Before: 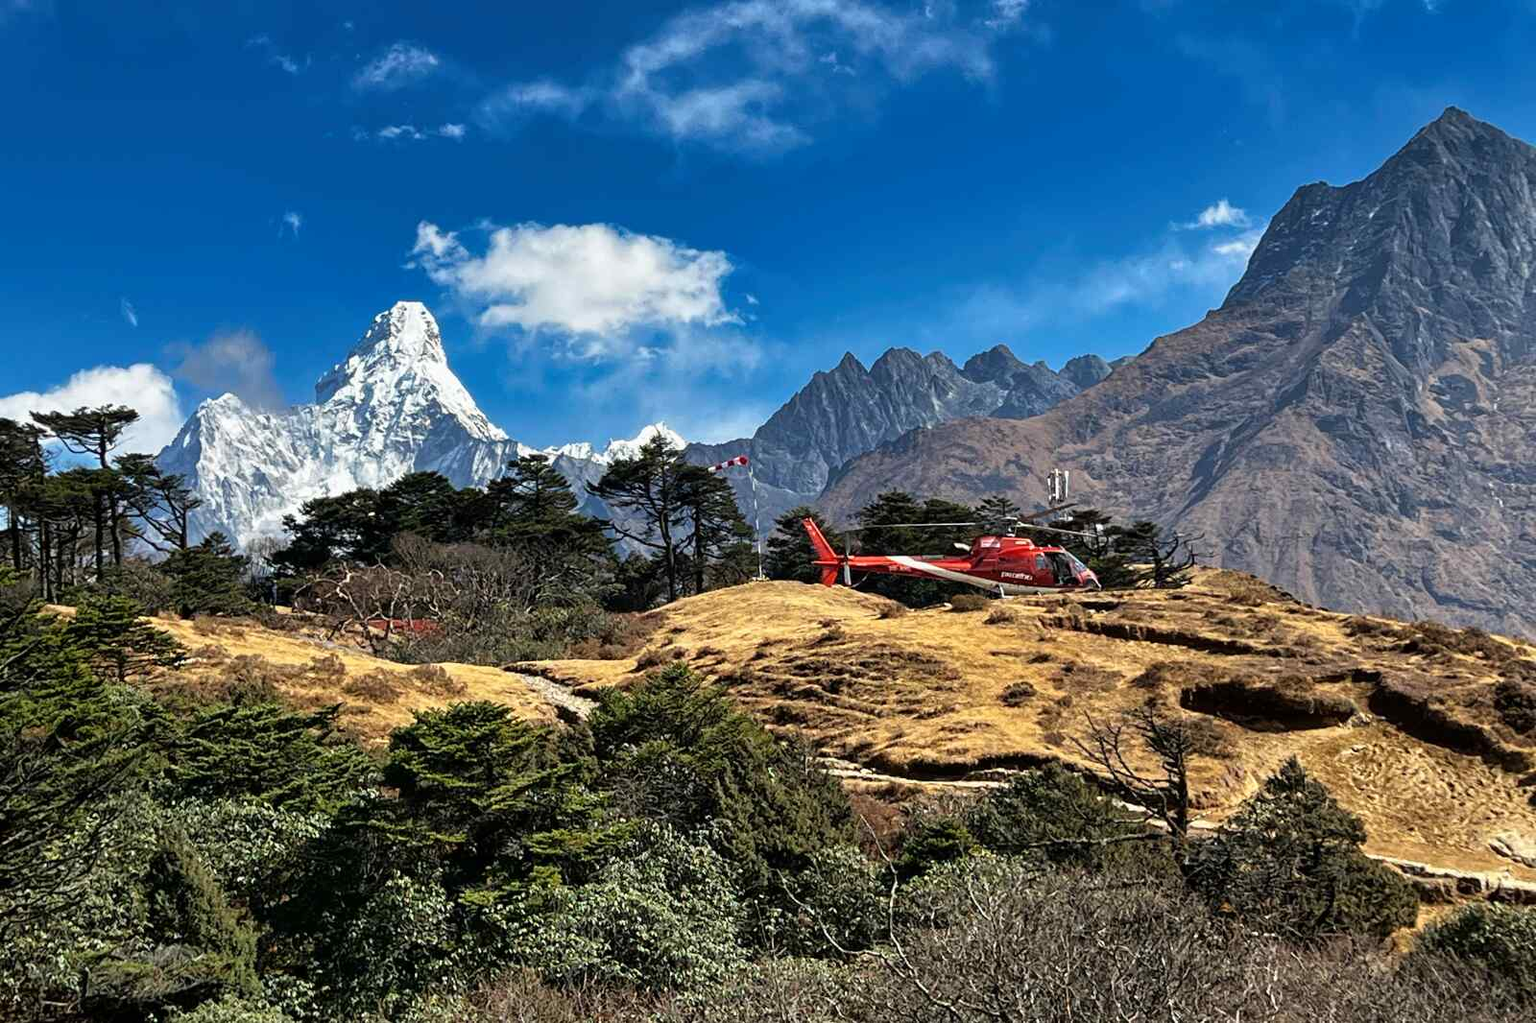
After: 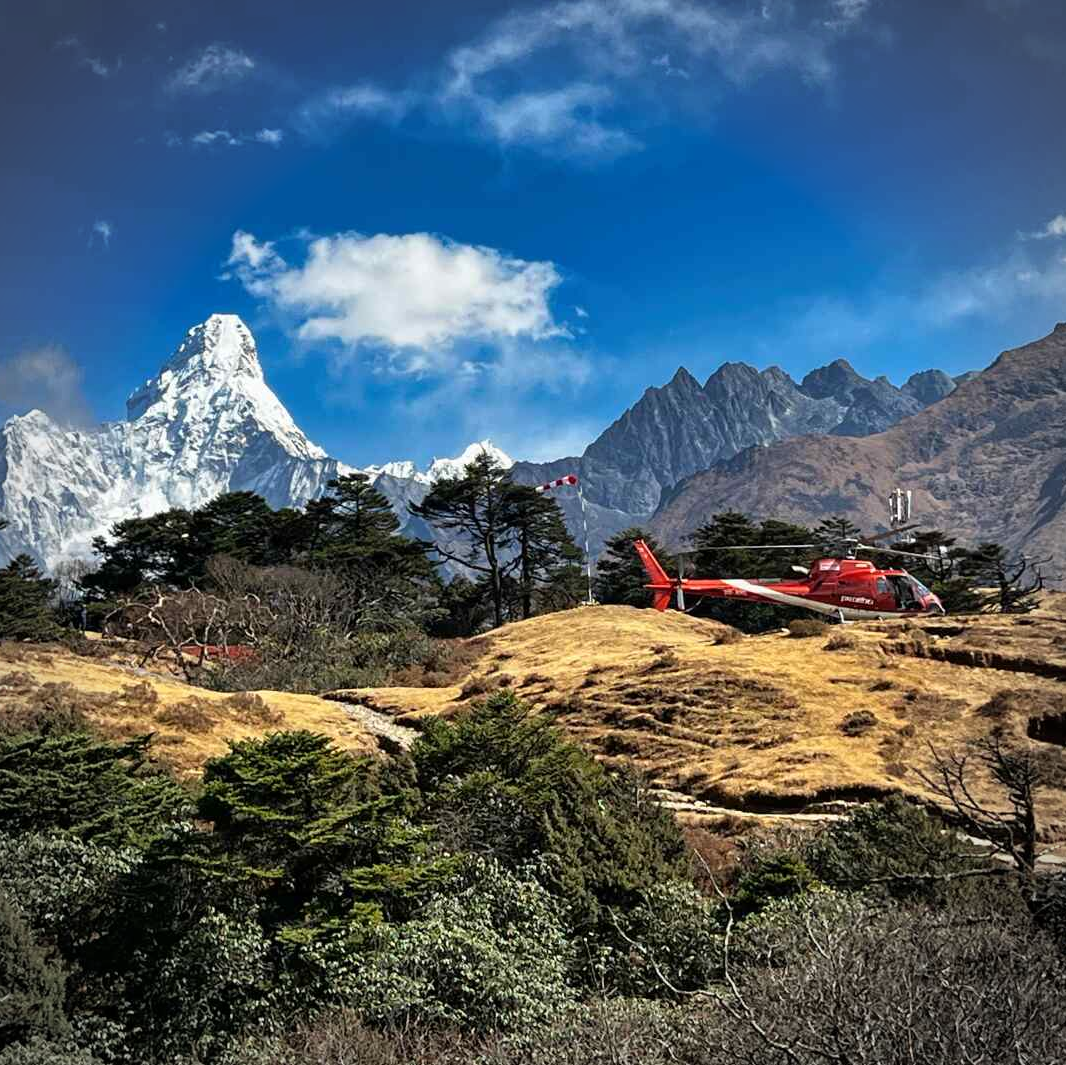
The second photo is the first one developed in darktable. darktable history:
vignetting: on, module defaults
crop and rotate: left 12.648%, right 20.685%
